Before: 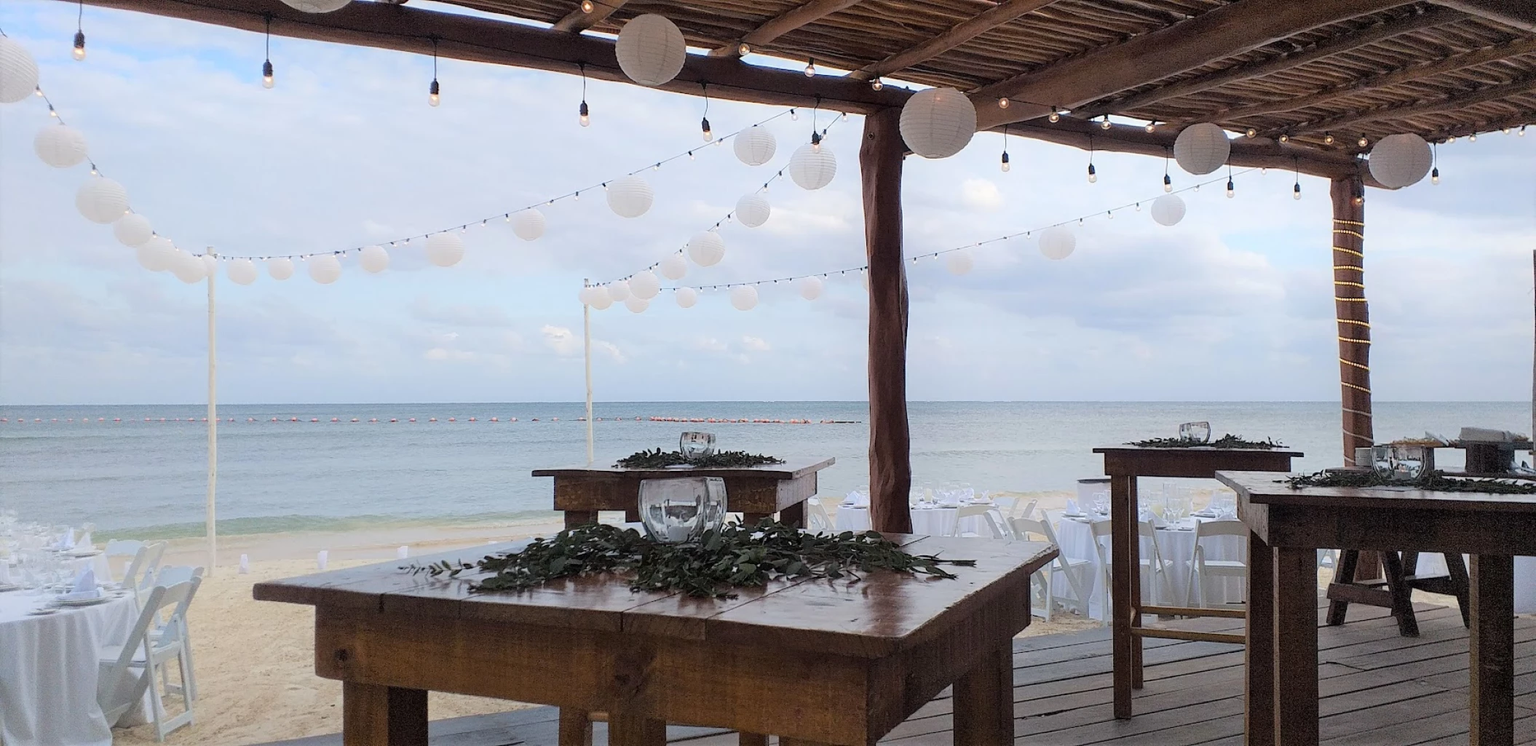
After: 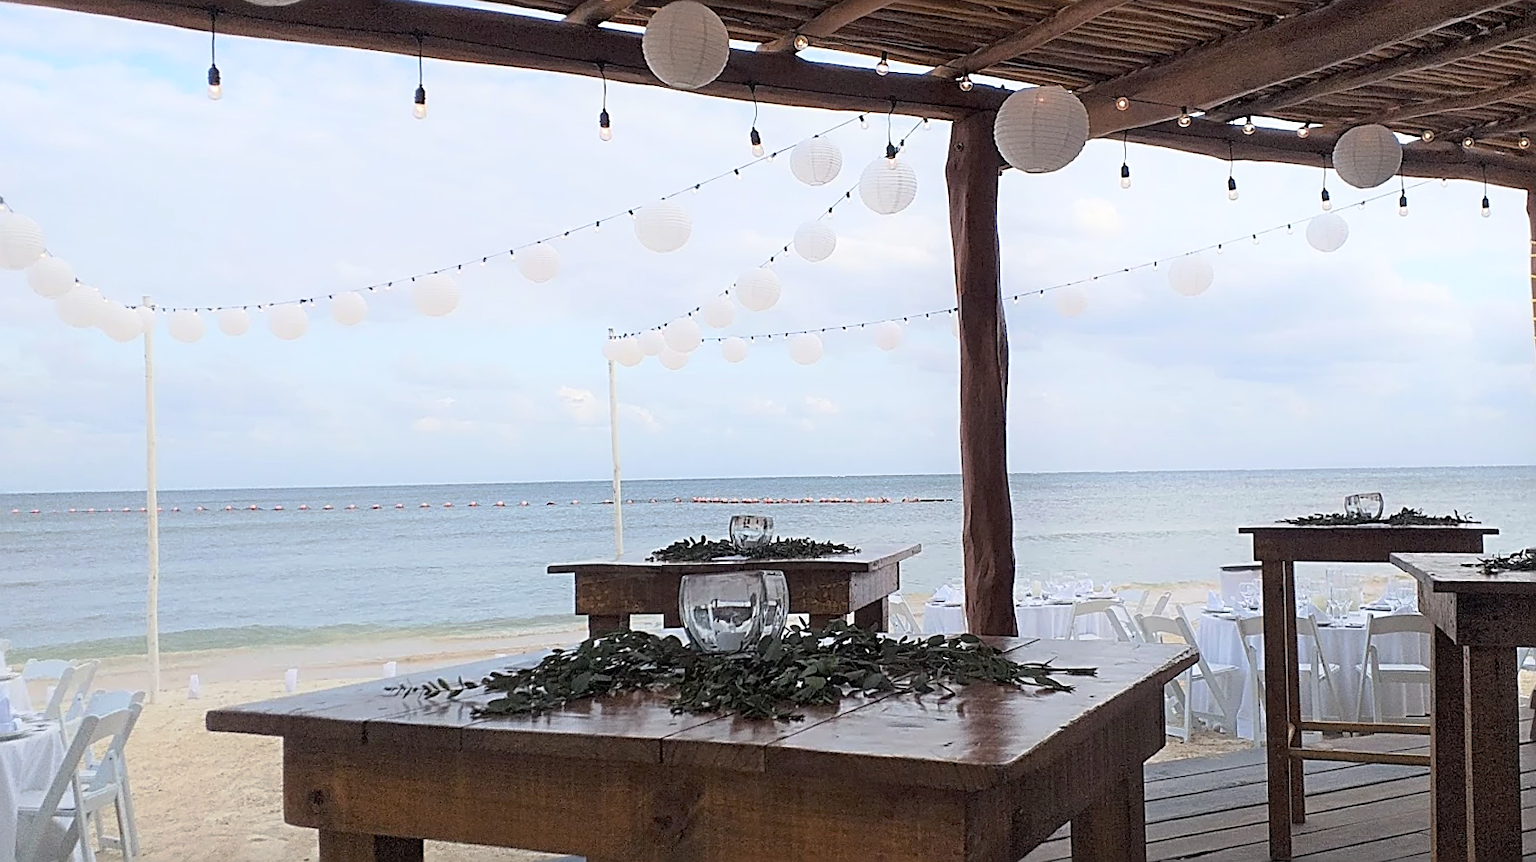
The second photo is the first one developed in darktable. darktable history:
tone curve: curves: ch0 [(0, 0) (0.003, 0.005) (0.011, 0.019) (0.025, 0.04) (0.044, 0.064) (0.069, 0.095) (0.1, 0.129) (0.136, 0.169) (0.177, 0.207) (0.224, 0.247) (0.277, 0.298) (0.335, 0.354) (0.399, 0.416) (0.468, 0.478) (0.543, 0.553) (0.623, 0.634) (0.709, 0.709) (0.801, 0.817) (0.898, 0.912) (1, 1)], preserve colors none
crop and rotate: angle 0.899°, left 4.439%, top 0.568%, right 11.826%, bottom 2.564%
sharpen: radius 2.655, amount 0.666
shadows and highlights: shadows -1.33, highlights 41.11
